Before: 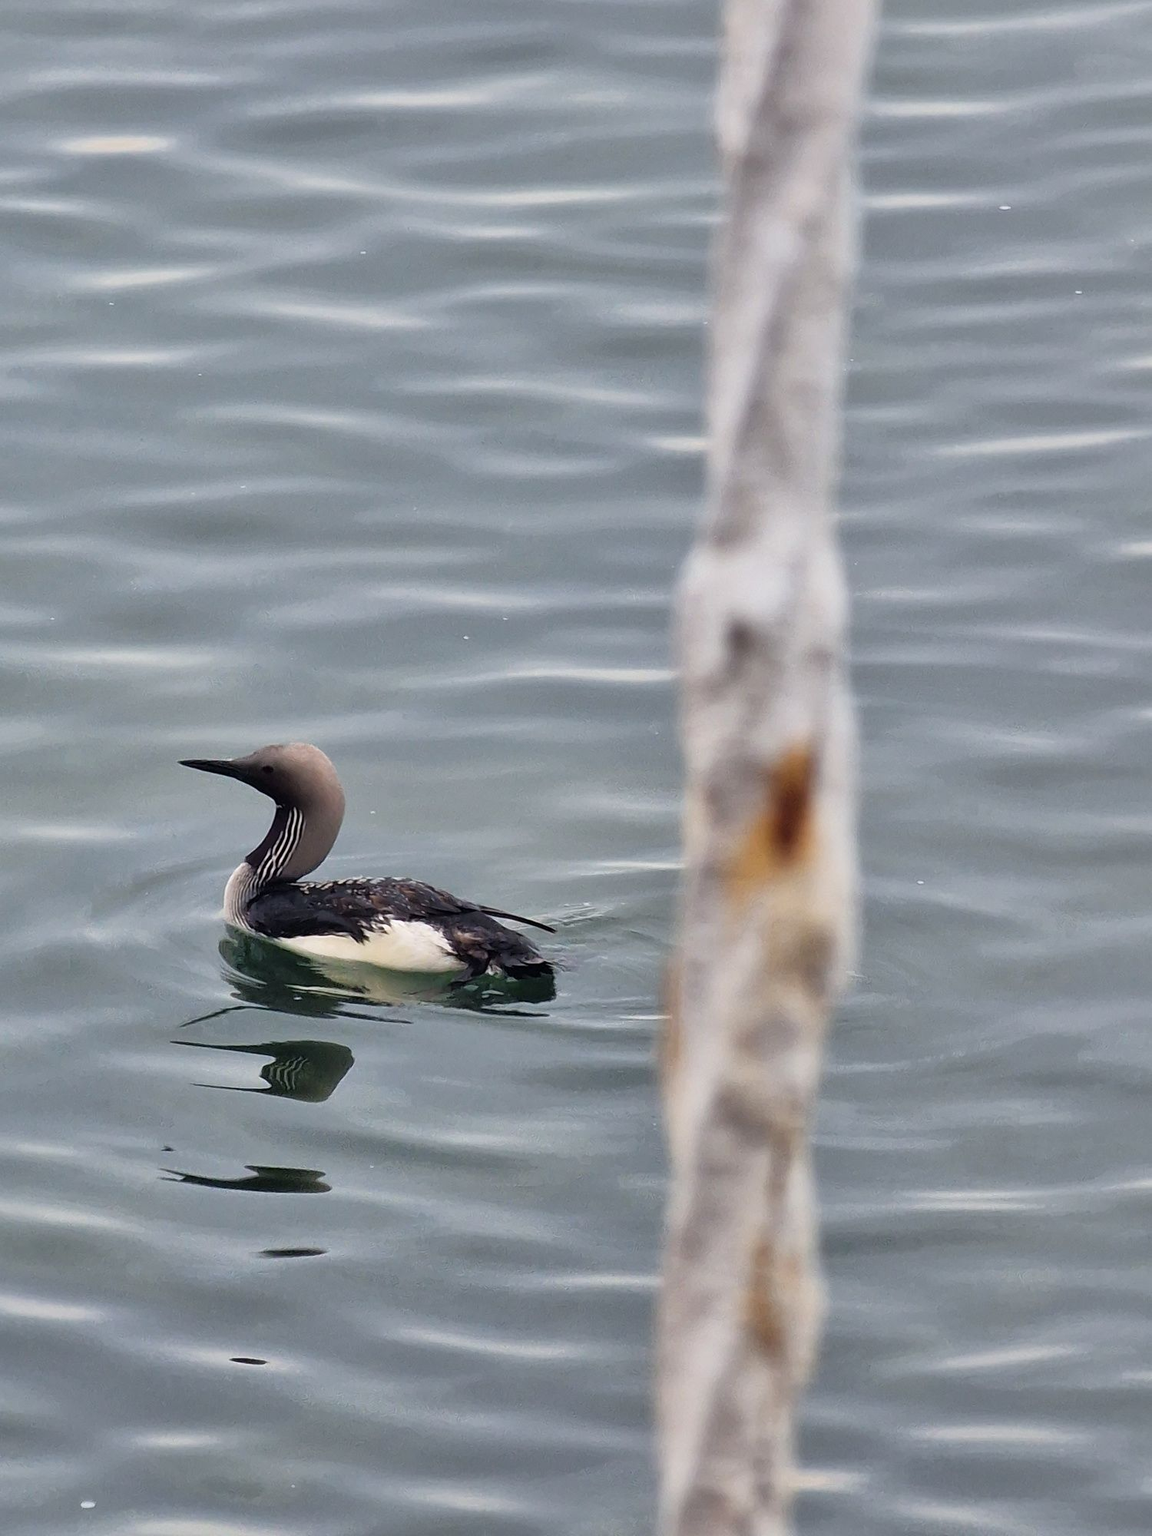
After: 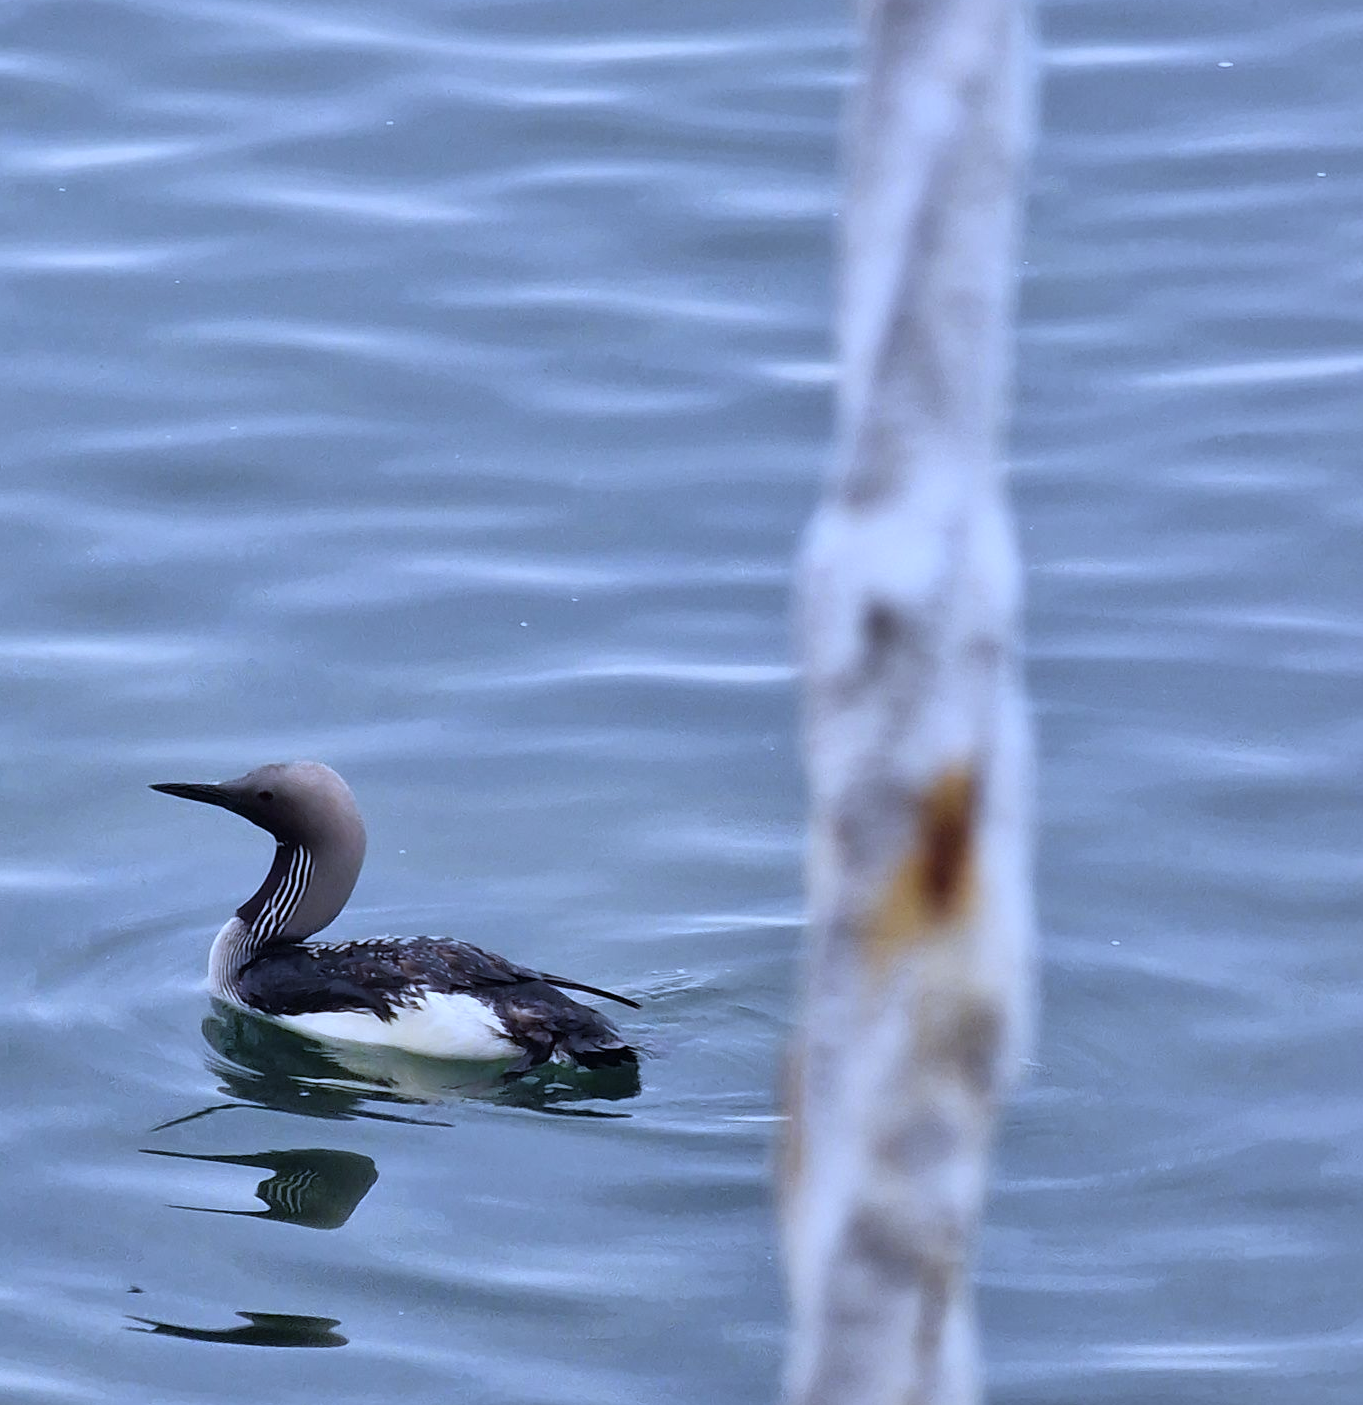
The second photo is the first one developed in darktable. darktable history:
crop: left 5.596%, top 10.314%, right 3.534%, bottom 19.395%
white balance: red 0.871, blue 1.249
